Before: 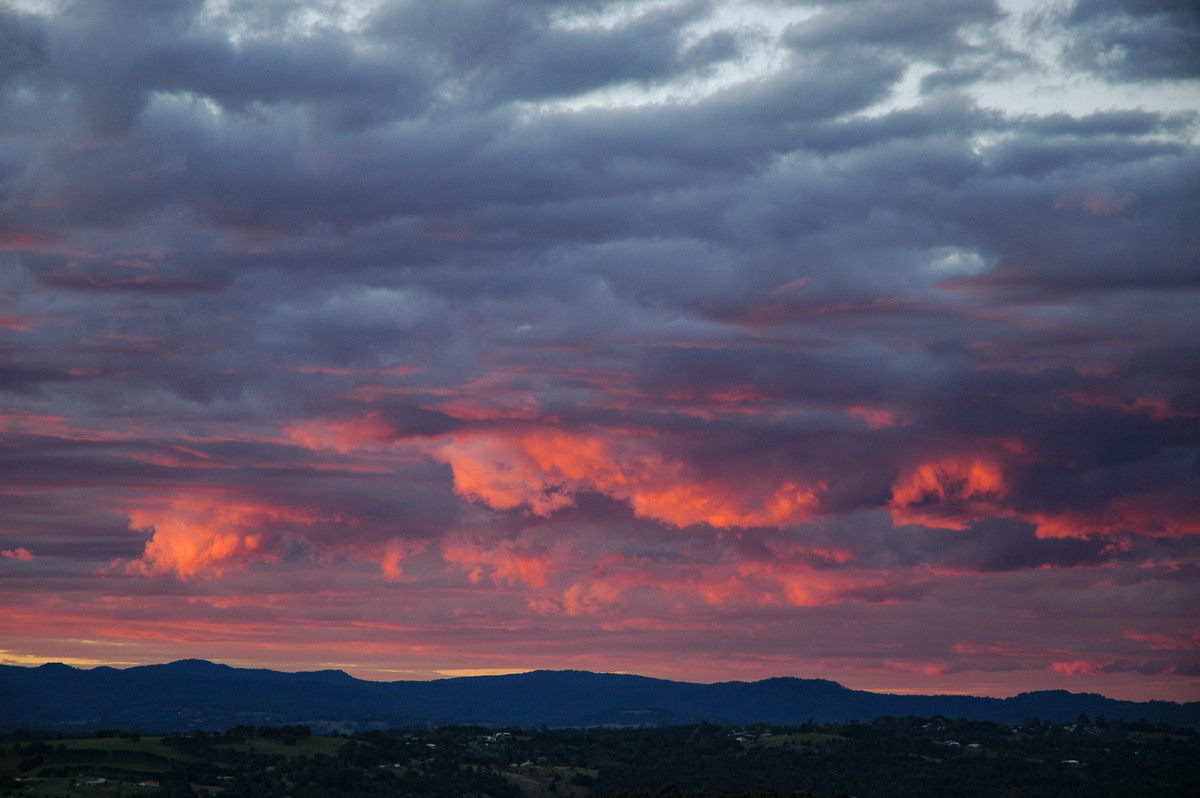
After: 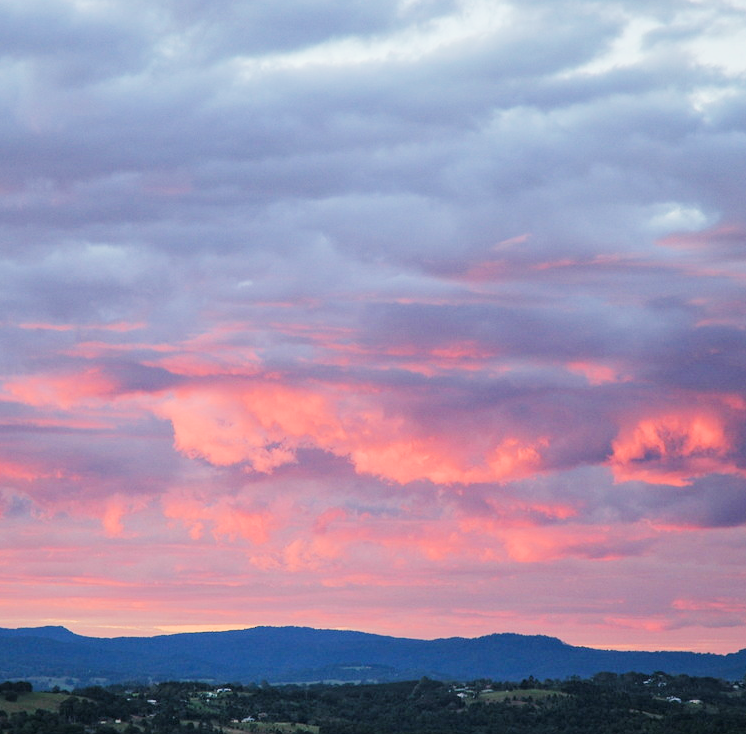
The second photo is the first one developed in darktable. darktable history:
exposure: black level correction 0, exposure 2.087 EV, compensate highlight preservation false
filmic rgb: black relative exposure -6.95 EV, white relative exposure 5.68 EV, hardness 2.85
crop and rotate: left 23.286%, top 5.621%, right 14.54%, bottom 2.324%
